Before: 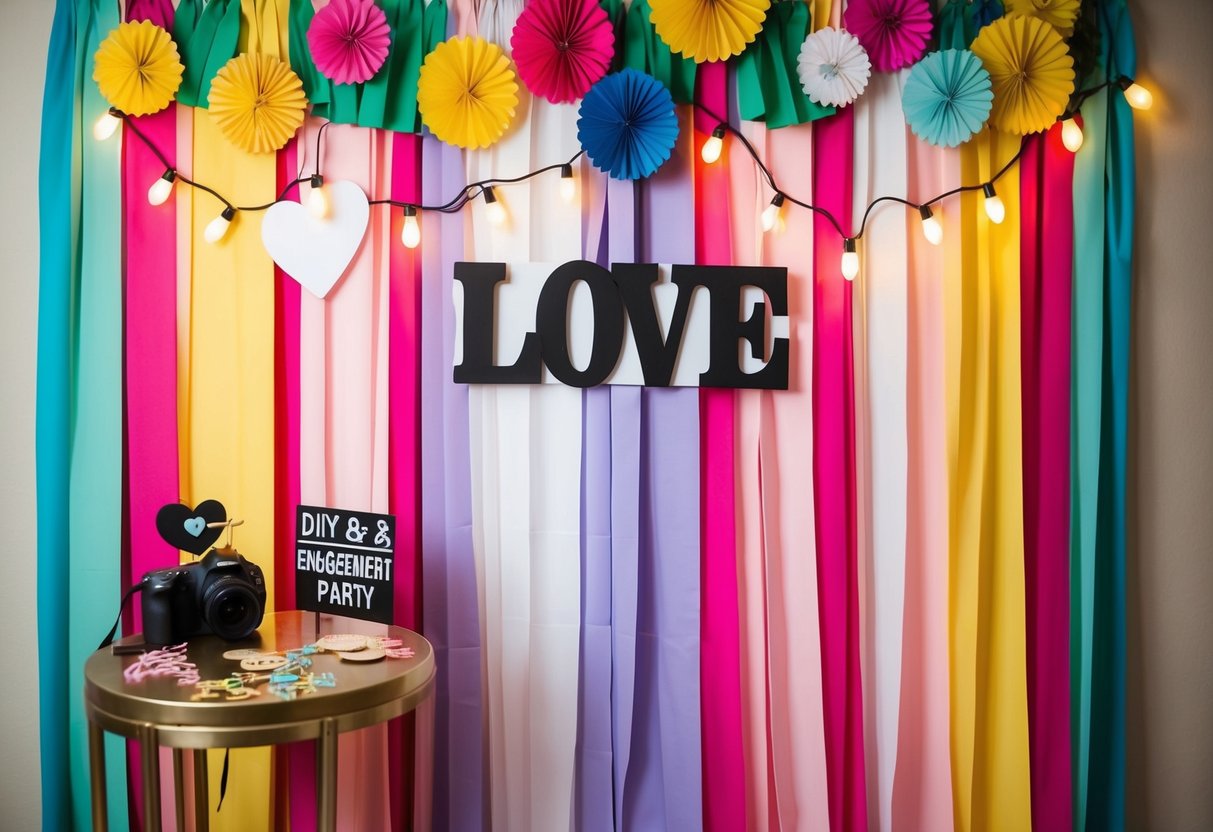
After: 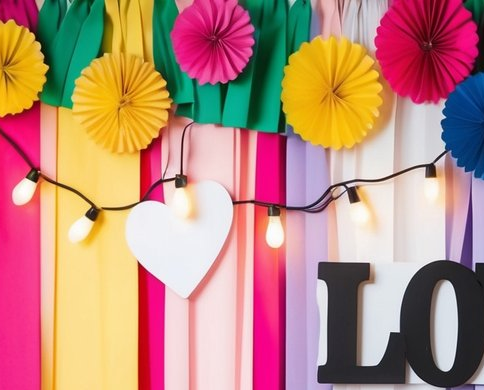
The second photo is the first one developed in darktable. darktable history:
crop and rotate: left 11.255%, top 0.078%, right 48.793%, bottom 53.012%
